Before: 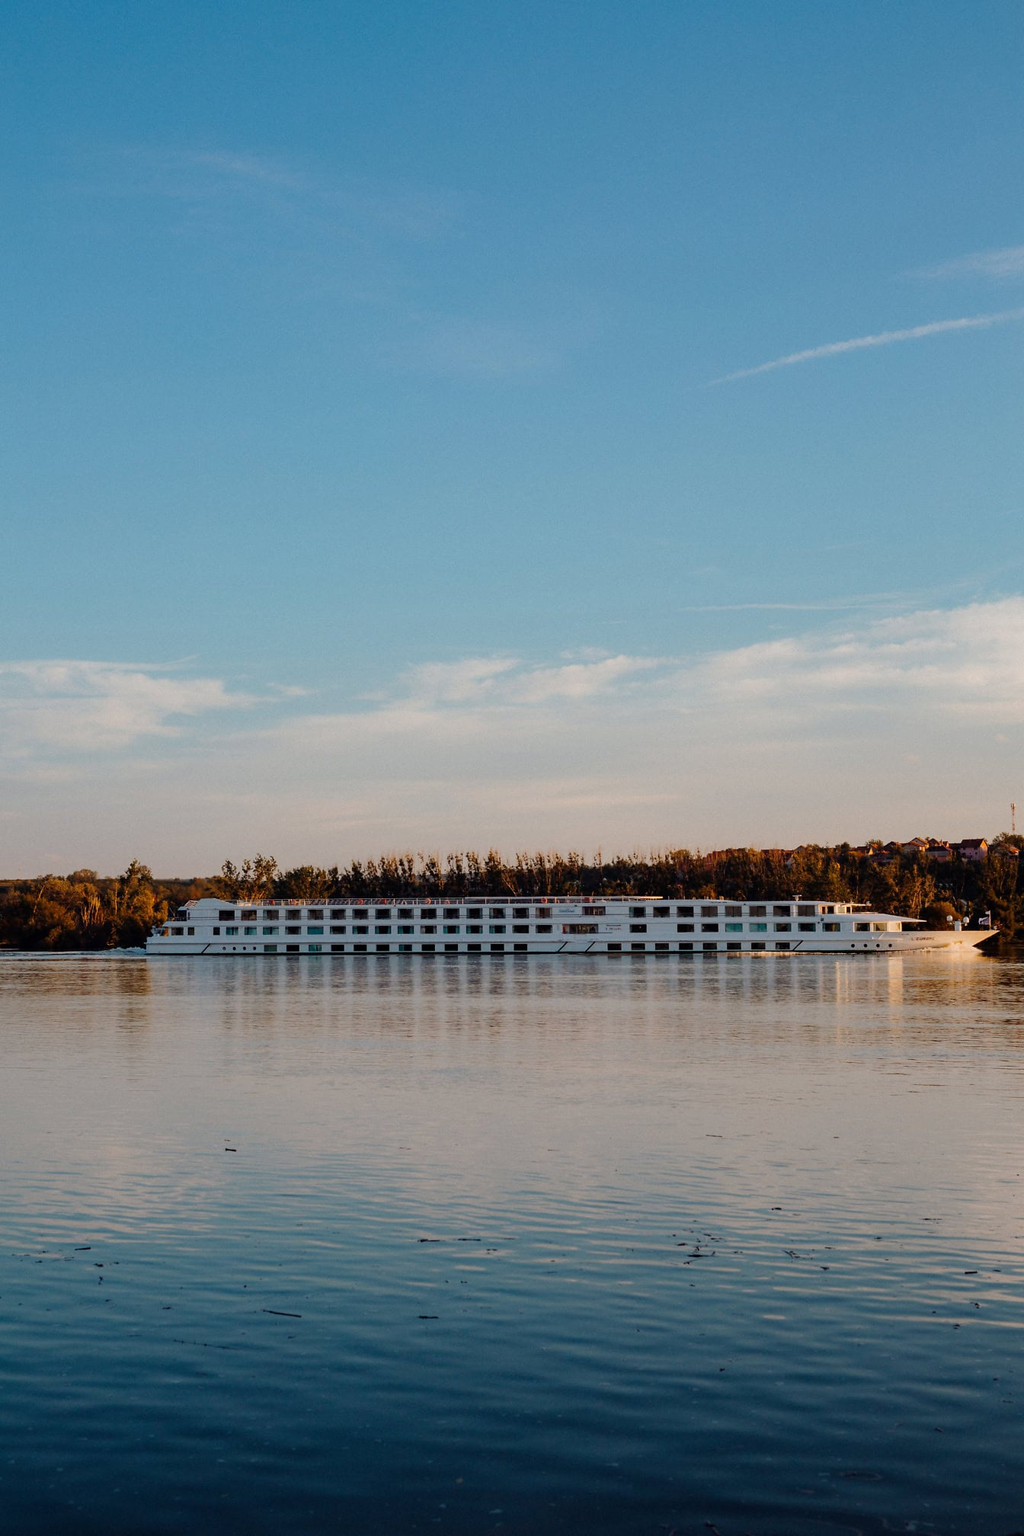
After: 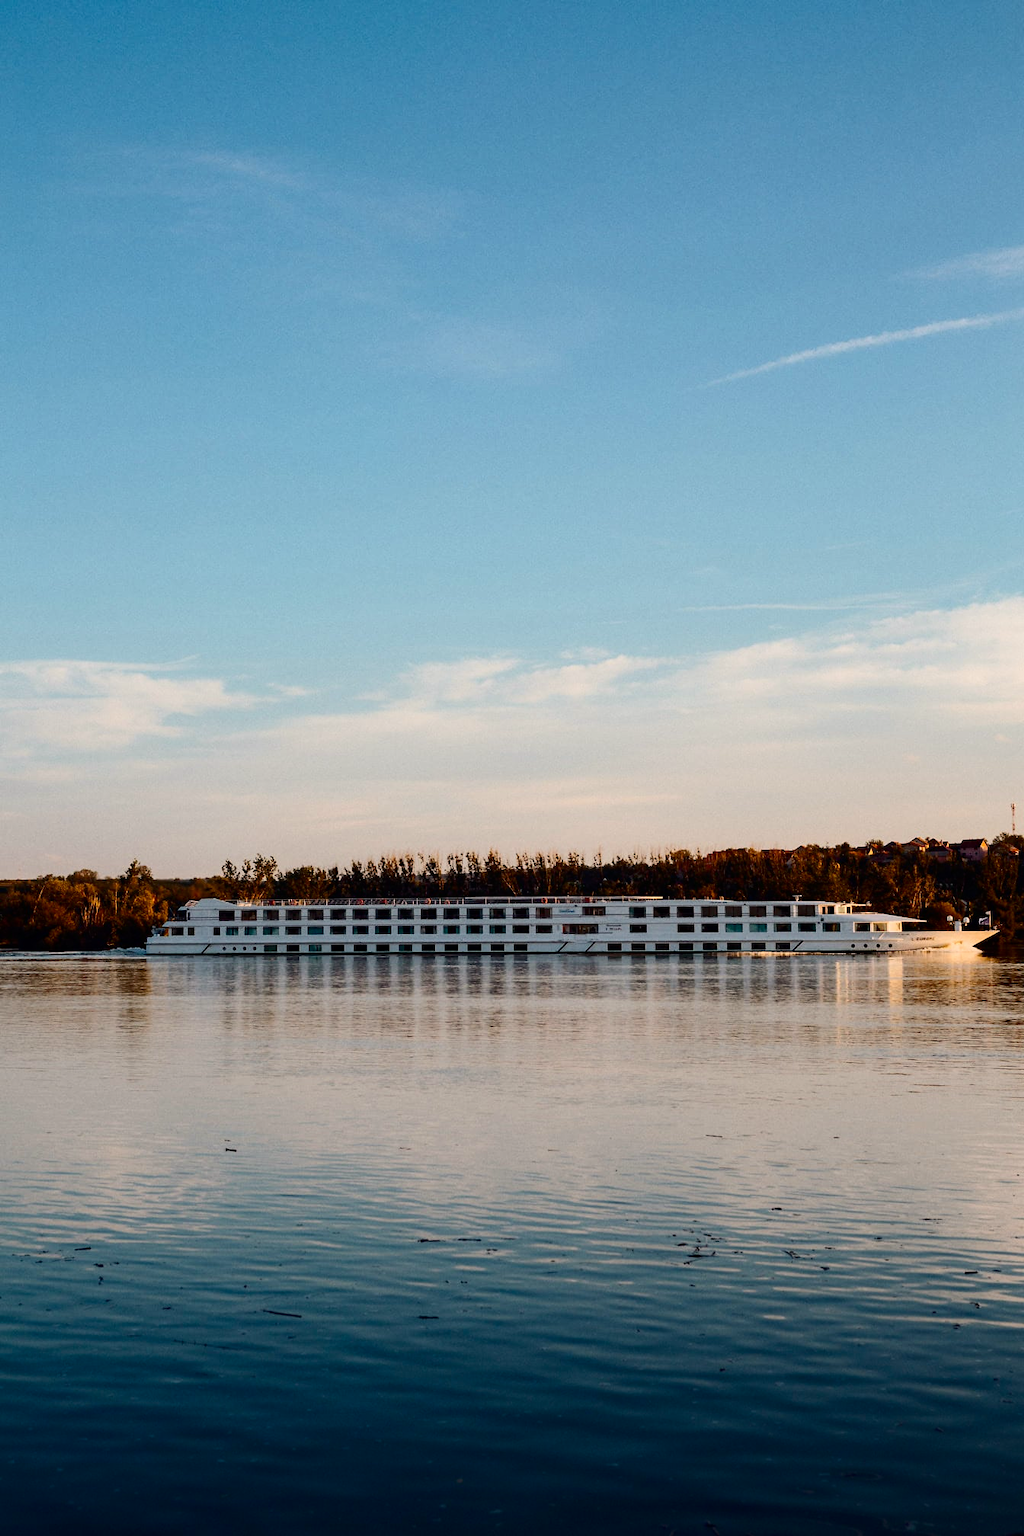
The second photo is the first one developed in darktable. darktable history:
color correction: highlights a* 0.856, highlights b* 2.76, saturation 1.07
contrast brightness saturation: contrast 0.276
